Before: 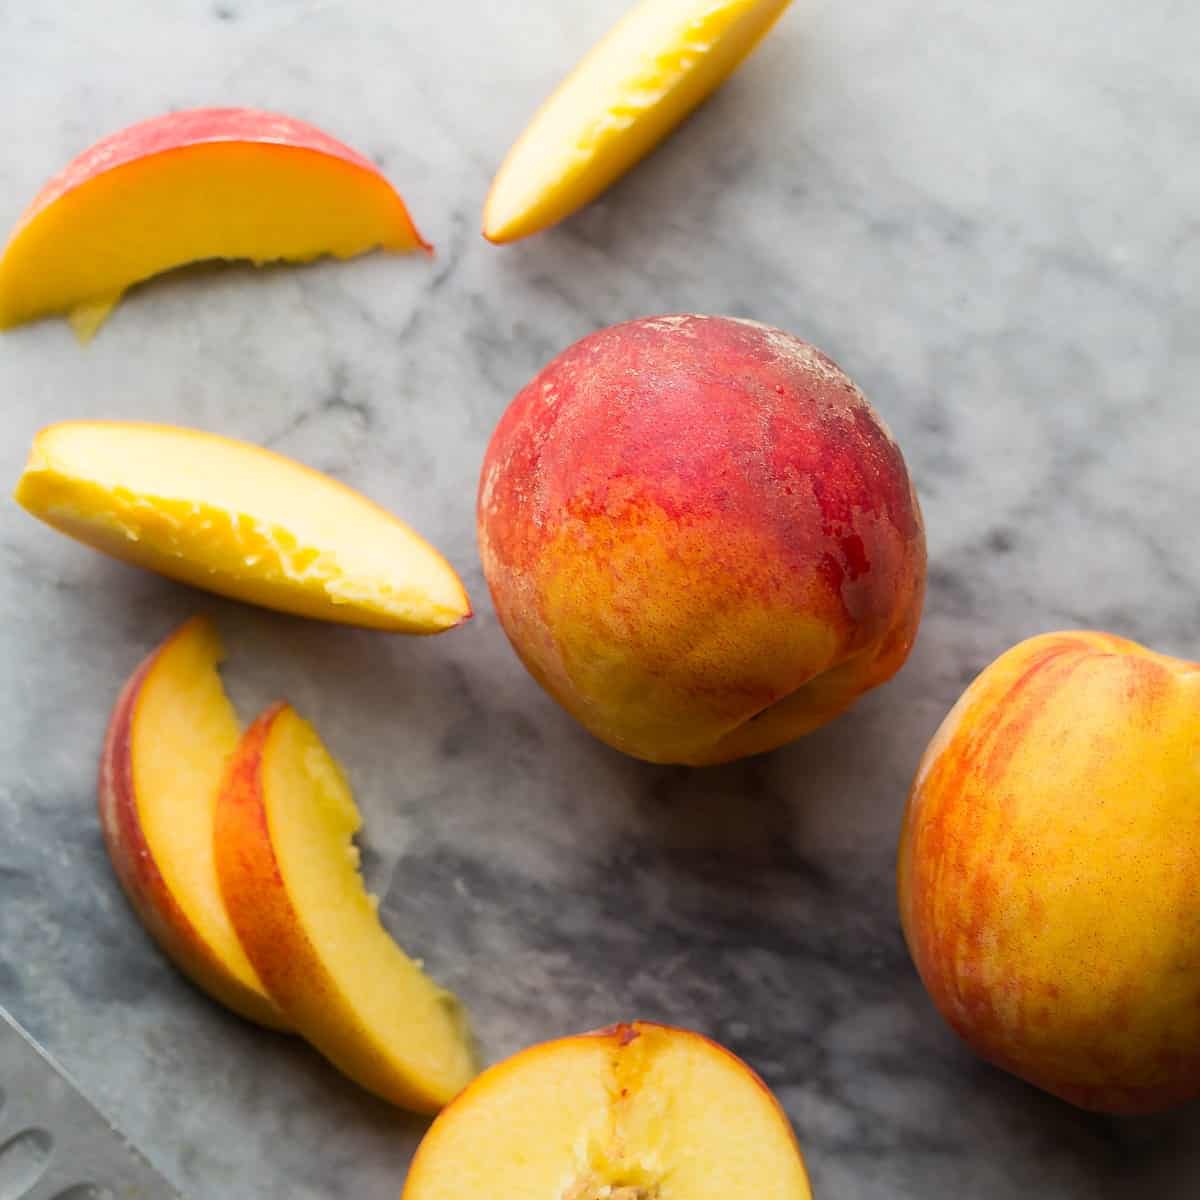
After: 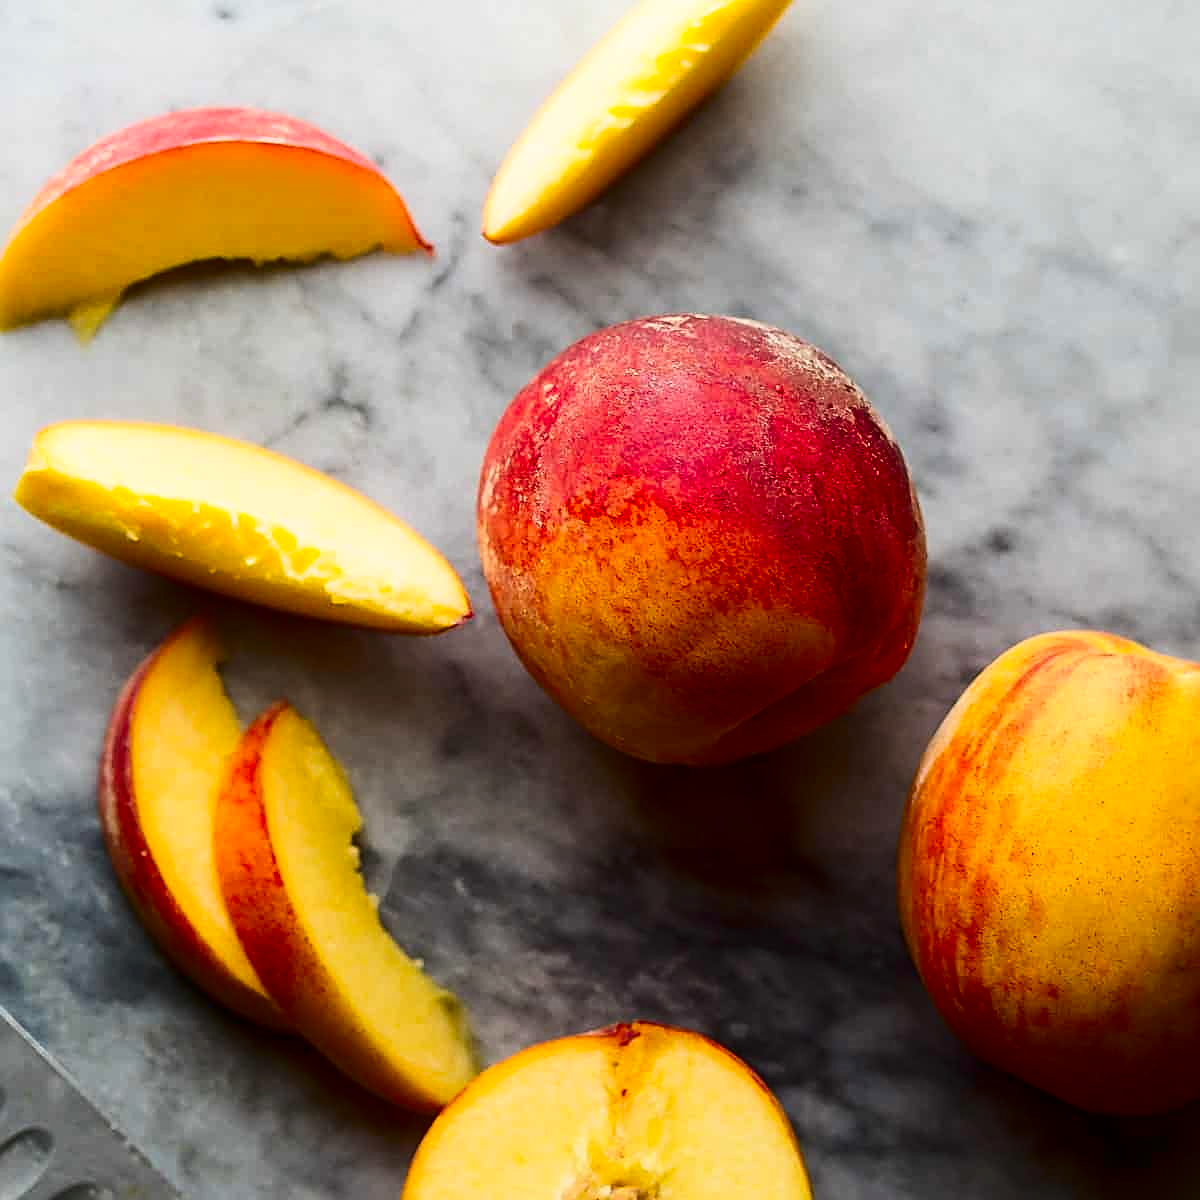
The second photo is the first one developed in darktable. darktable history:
sharpen: radius 2.767
rotate and perspective: automatic cropping off
contrast brightness saturation: contrast 0.22, brightness -0.19, saturation 0.24
